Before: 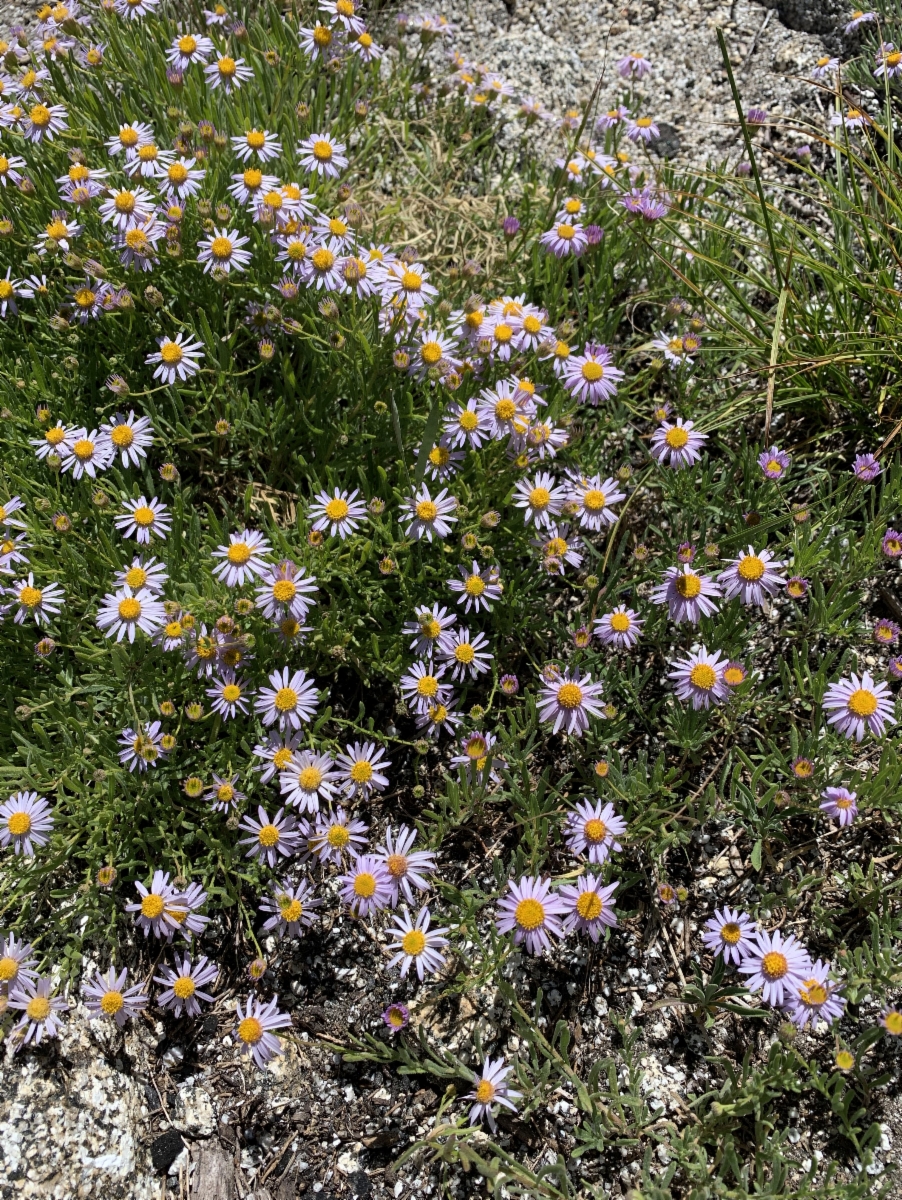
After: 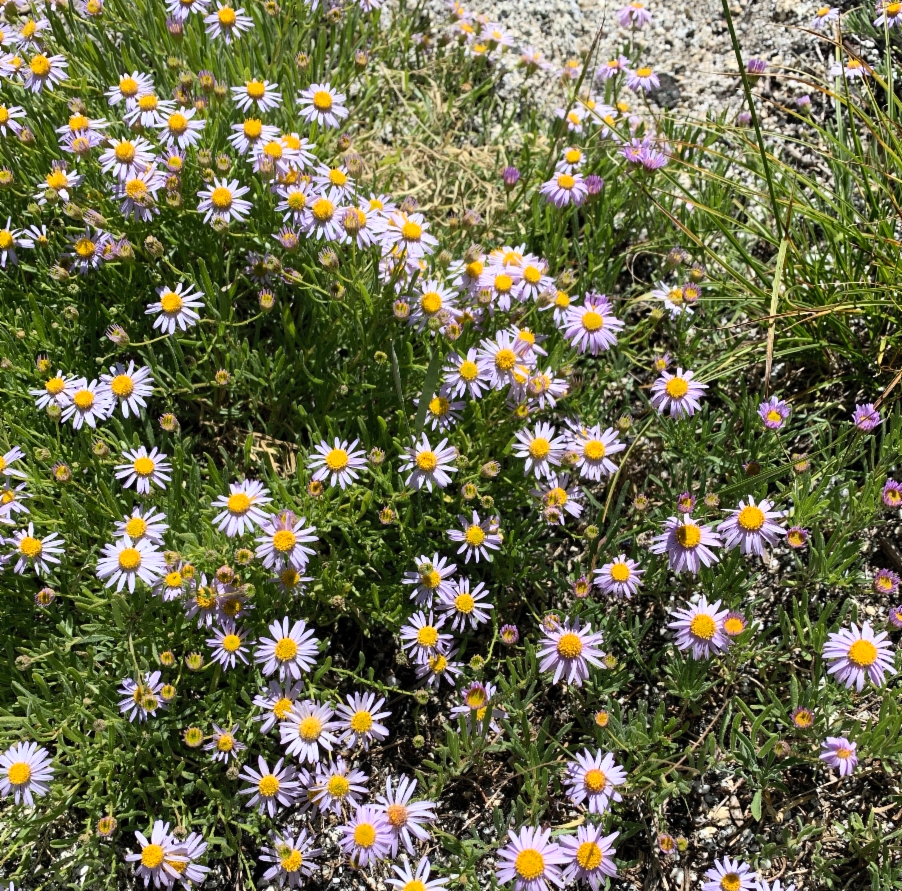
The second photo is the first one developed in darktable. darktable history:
crop: top 4.17%, bottom 21.58%
contrast brightness saturation: contrast 0.202, brightness 0.159, saturation 0.223
